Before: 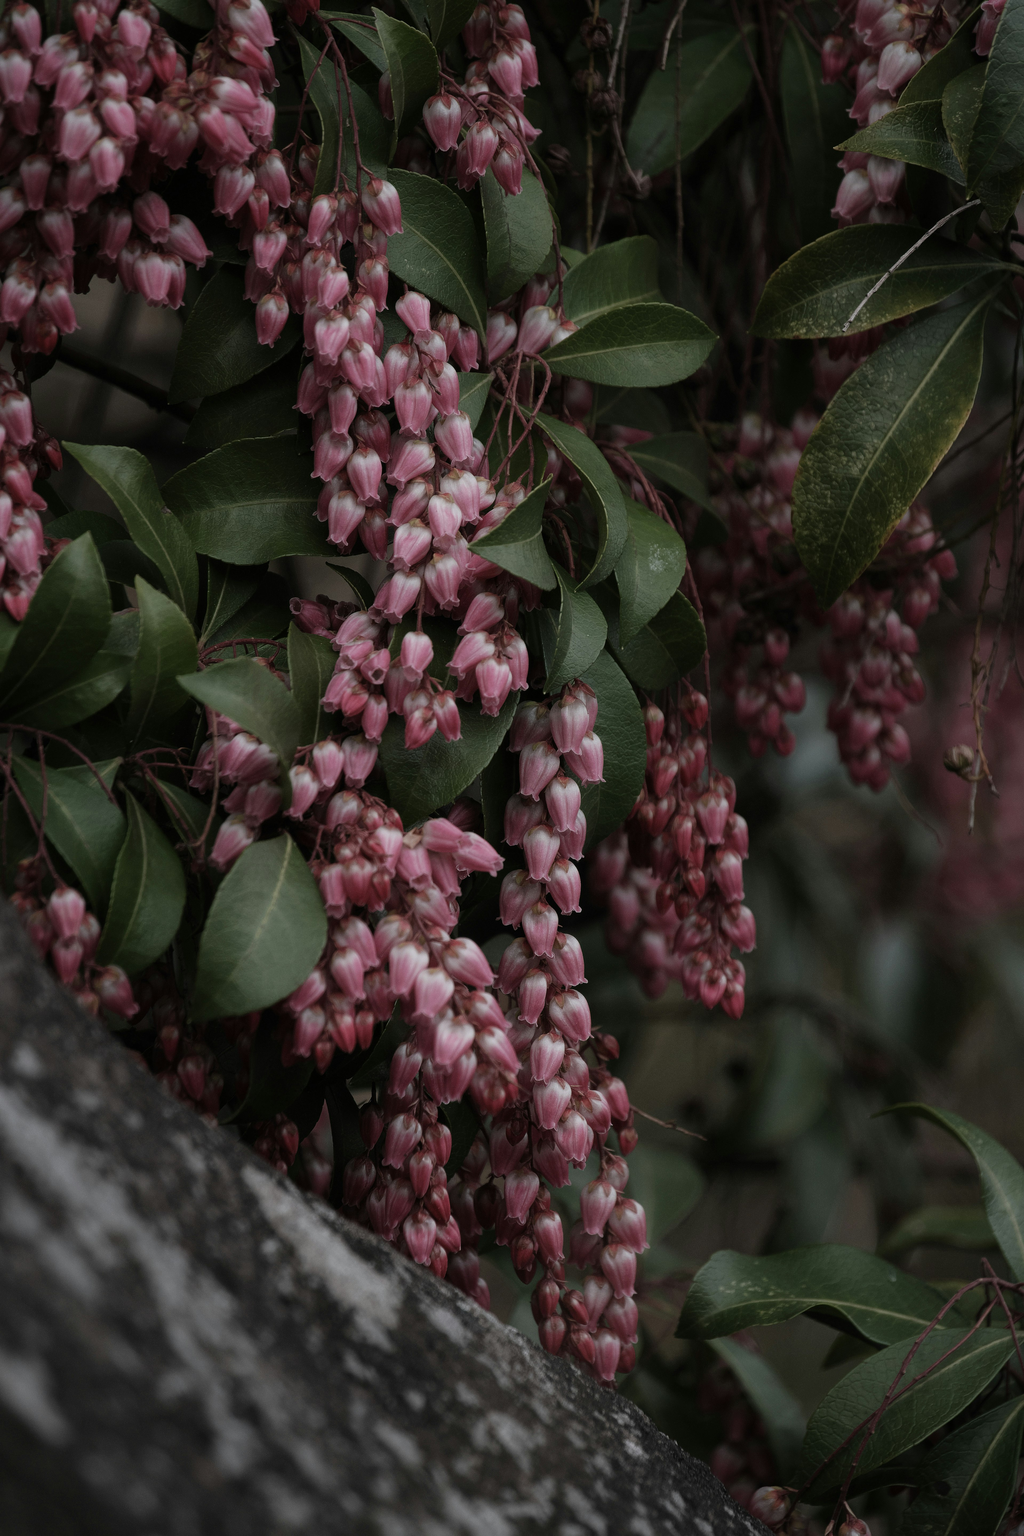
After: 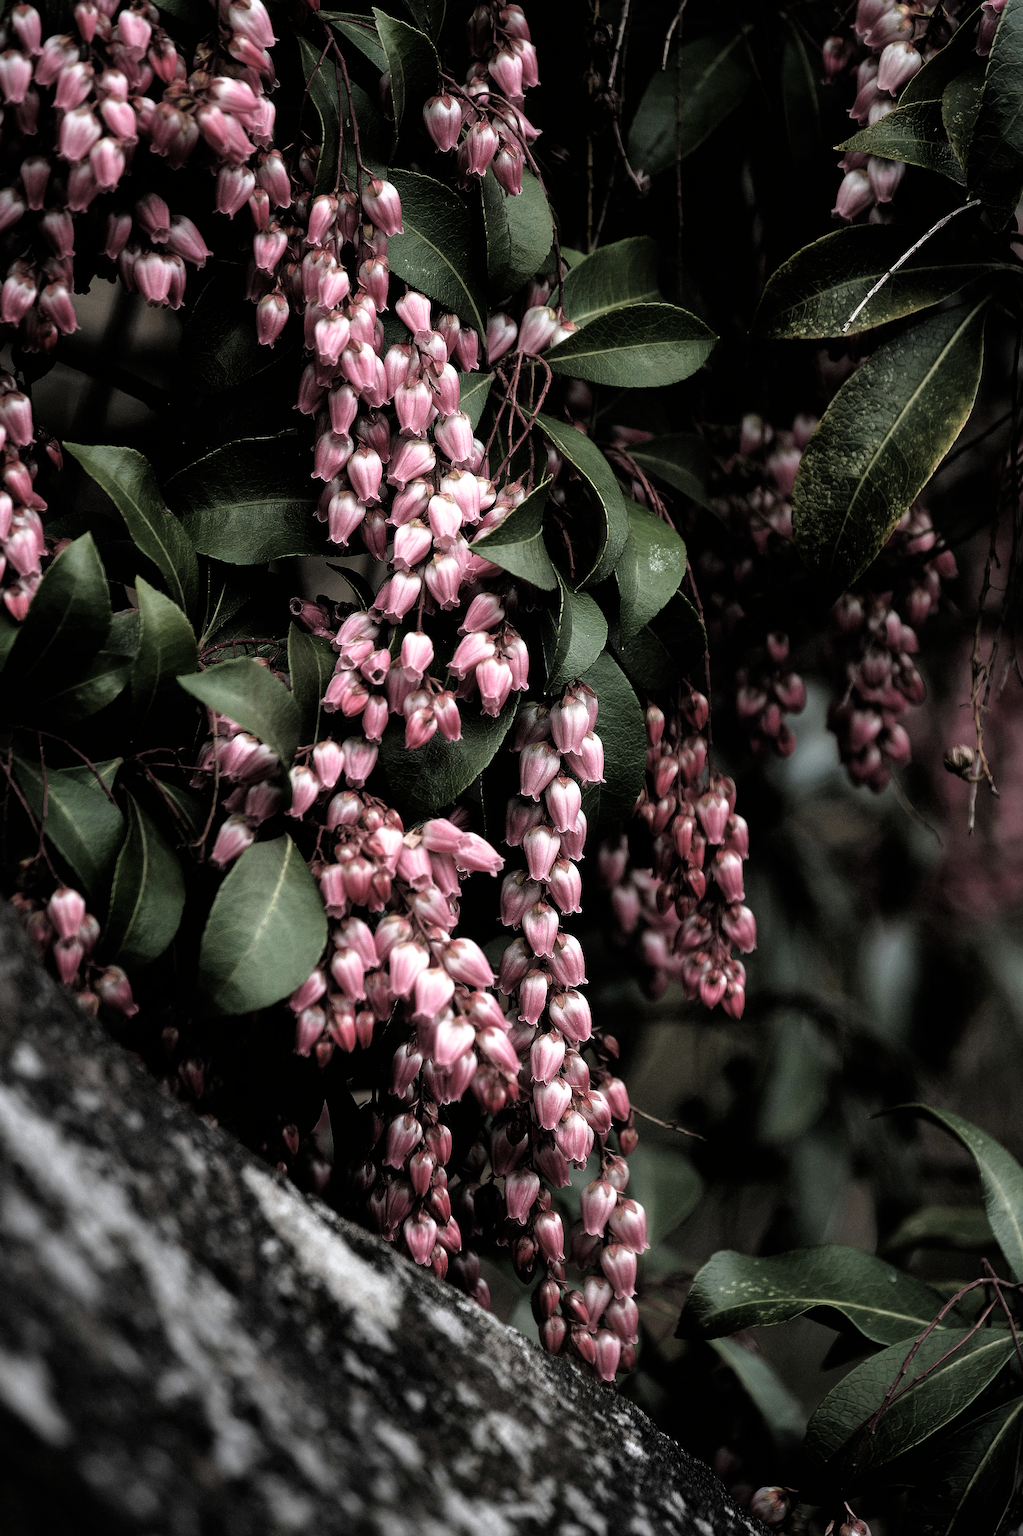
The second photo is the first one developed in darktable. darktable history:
exposure: black level correction -0.005, exposure 1 EV, compensate exposure bias true, compensate highlight preservation false
filmic rgb: black relative exposure -3.62 EV, white relative exposure 2.16 EV, threshold 2.96 EV, hardness 3.62, color science v6 (2022), enable highlight reconstruction true
sharpen: on, module defaults
